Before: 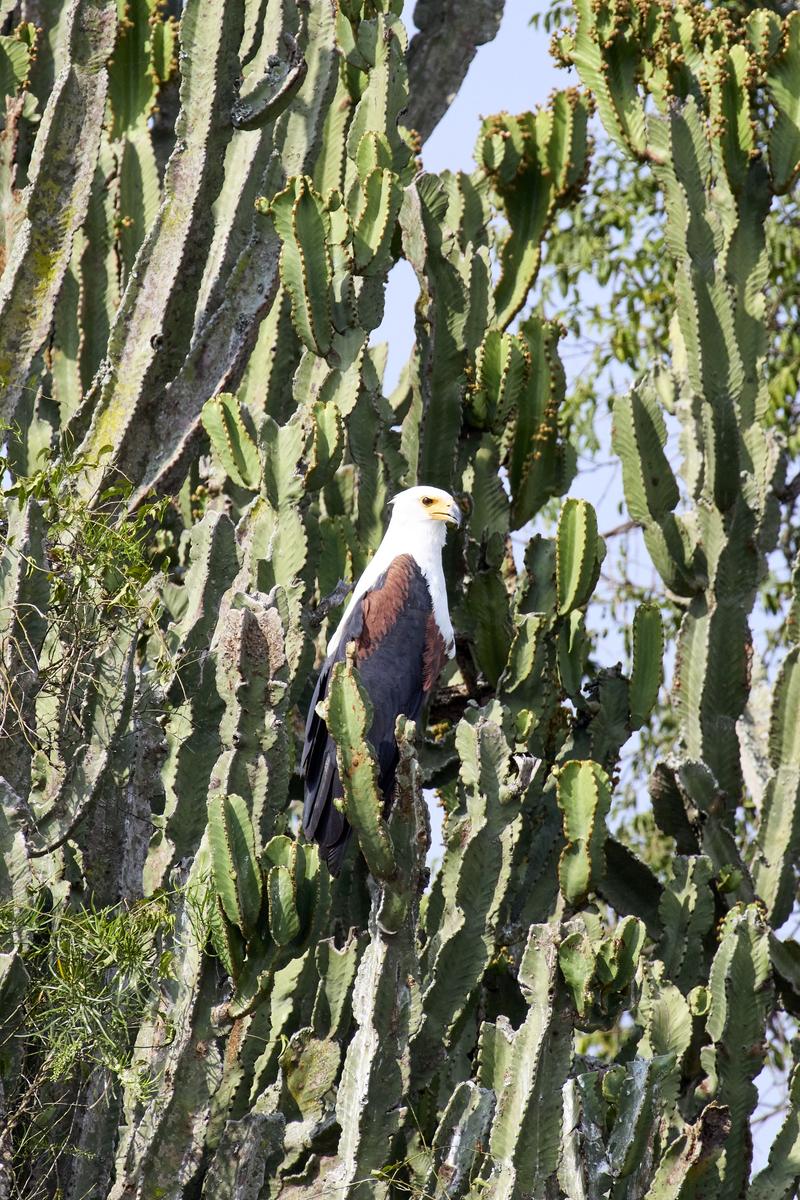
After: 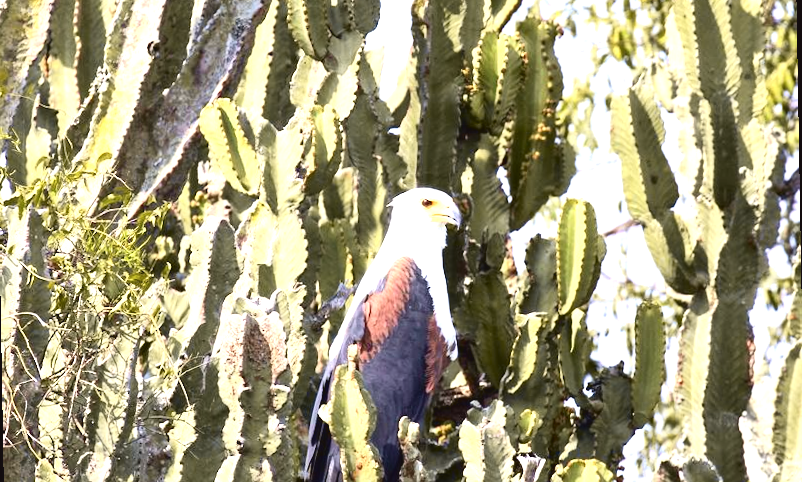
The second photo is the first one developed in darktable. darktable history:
rotate and perspective: rotation -1°, crop left 0.011, crop right 0.989, crop top 0.025, crop bottom 0.975
exposure: black level correction 0, exposure 1.1 EV, compensate highlight preservation false
contrast equalizer: y [[0.5 ×4, 0.483, 0.43], [0.5 ×6], [0.5 ×6], [0 ×6], [0 ×6]]
tone curve: curves: ch0 [(0, 0.036) (0.119, 0.115) (0.461, 0.479) (0.715, 0.767) (0.817, 0.865) (1, 0.998)]; ch1 [(0, 0) (0.377, 0.416) (0.44, 0.478) (0.487, 0.498) (0.514, 0.525) (0.538, 0.552) (0.67, 0.688) (1, 1)]; ch2 [(0, 0) (0.38, 0.405) (0.463, 0.445) (0.492, 0.486) (0.524, 0.541) (0.578, 0.59) (0.653, 0.658) (1, 1)], color space Lab, independent channels, preserve colors none
crop and rotate: top 23.84%, bottom 34.294%
